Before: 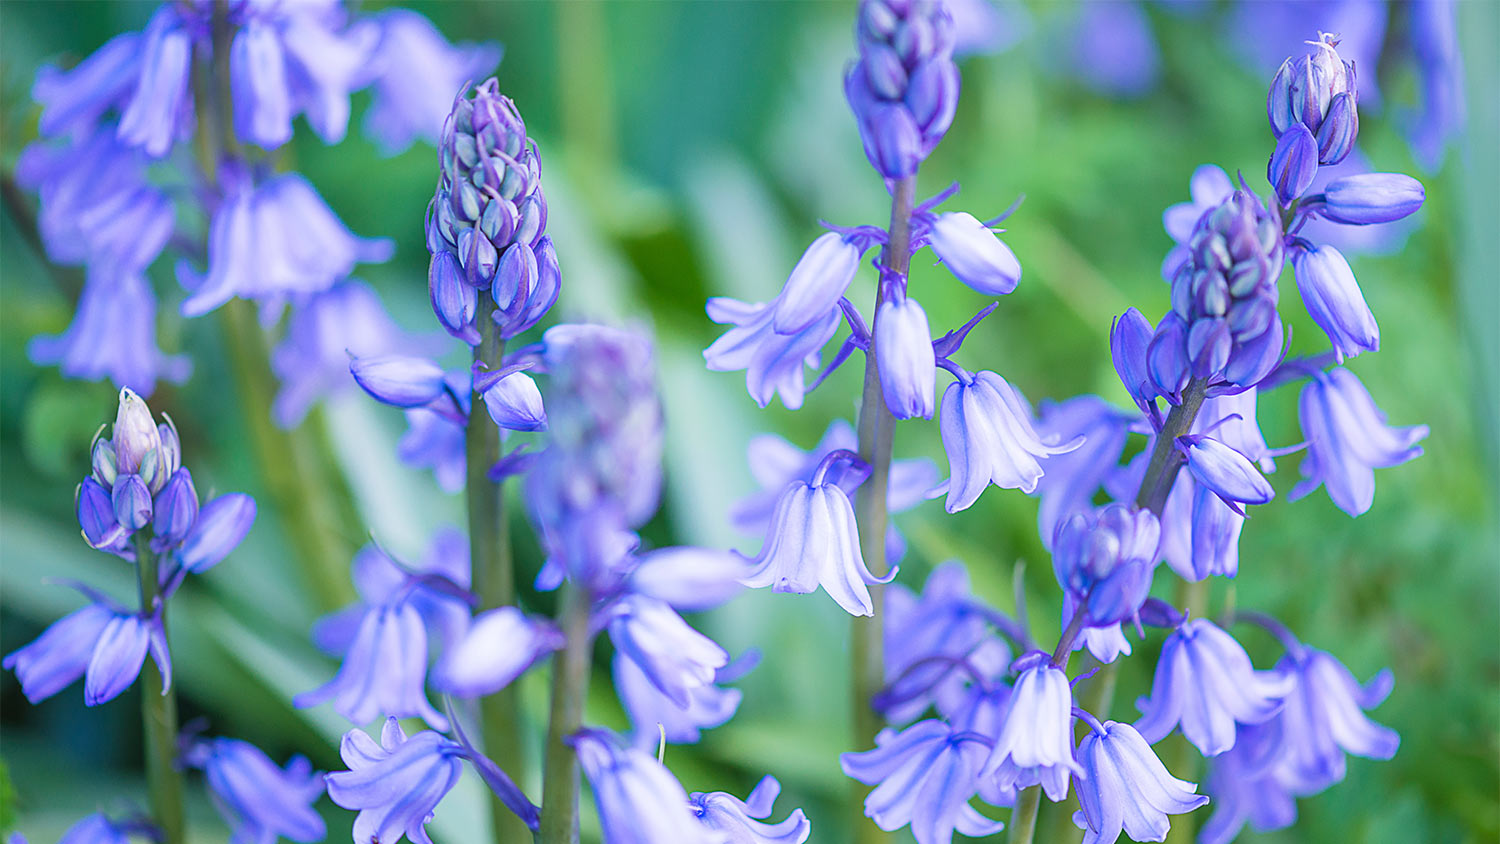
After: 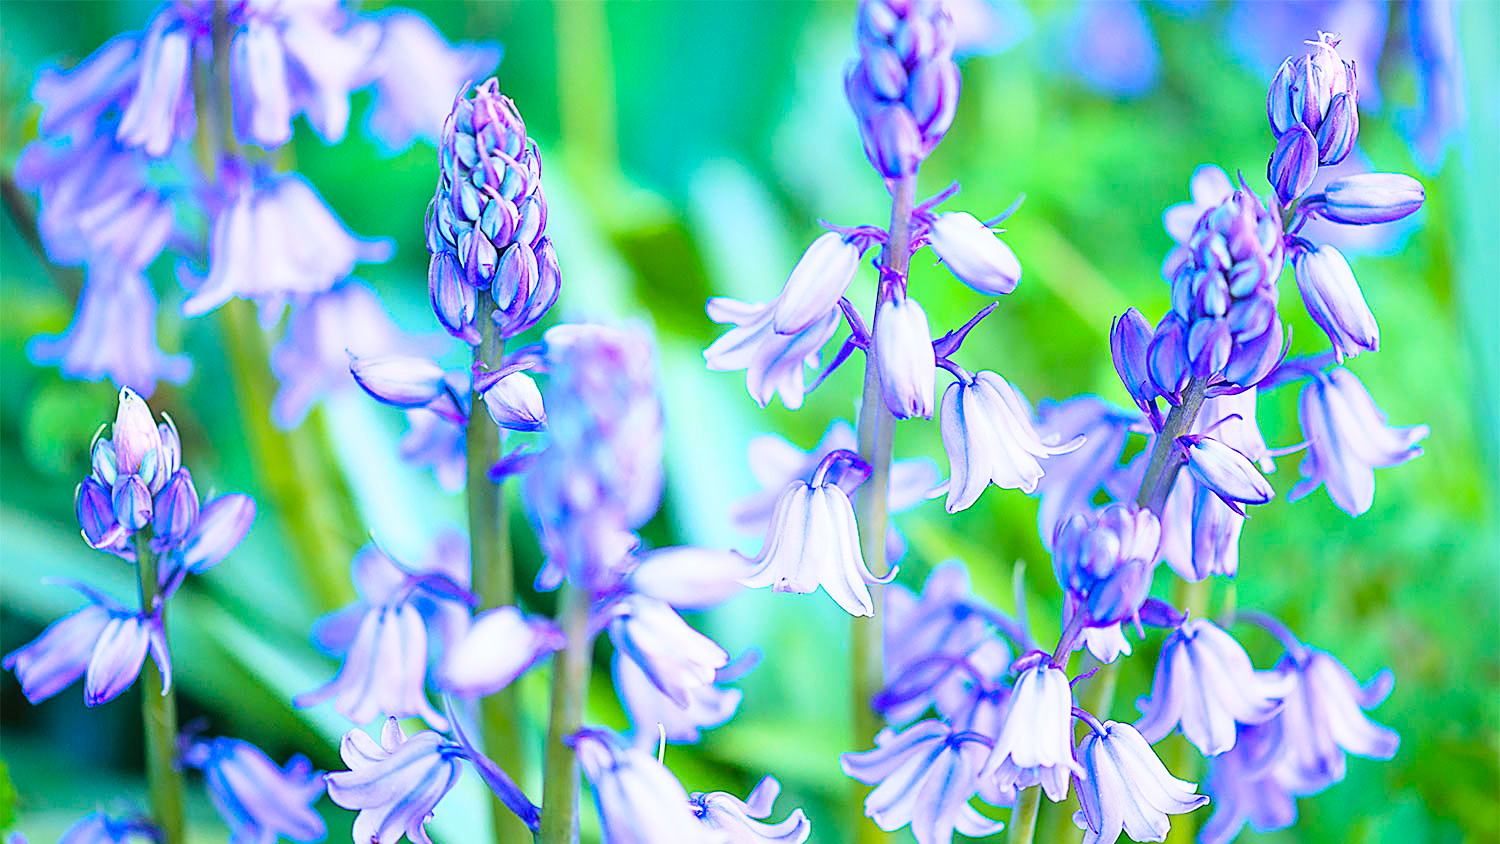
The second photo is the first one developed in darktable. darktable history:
sharpen: on, module defaults
color balance rgb: linear chroma grading › global chroma 9.189%, perceptual saturation grading › global saturation -0.063%, global vibrance 45.236%
base curve: curves: ch0 [(0, 0) (0.028, 0.03) (0.121, 0.232) (0.46, 0.748) (0.859, 0.968) (1, 1)]
